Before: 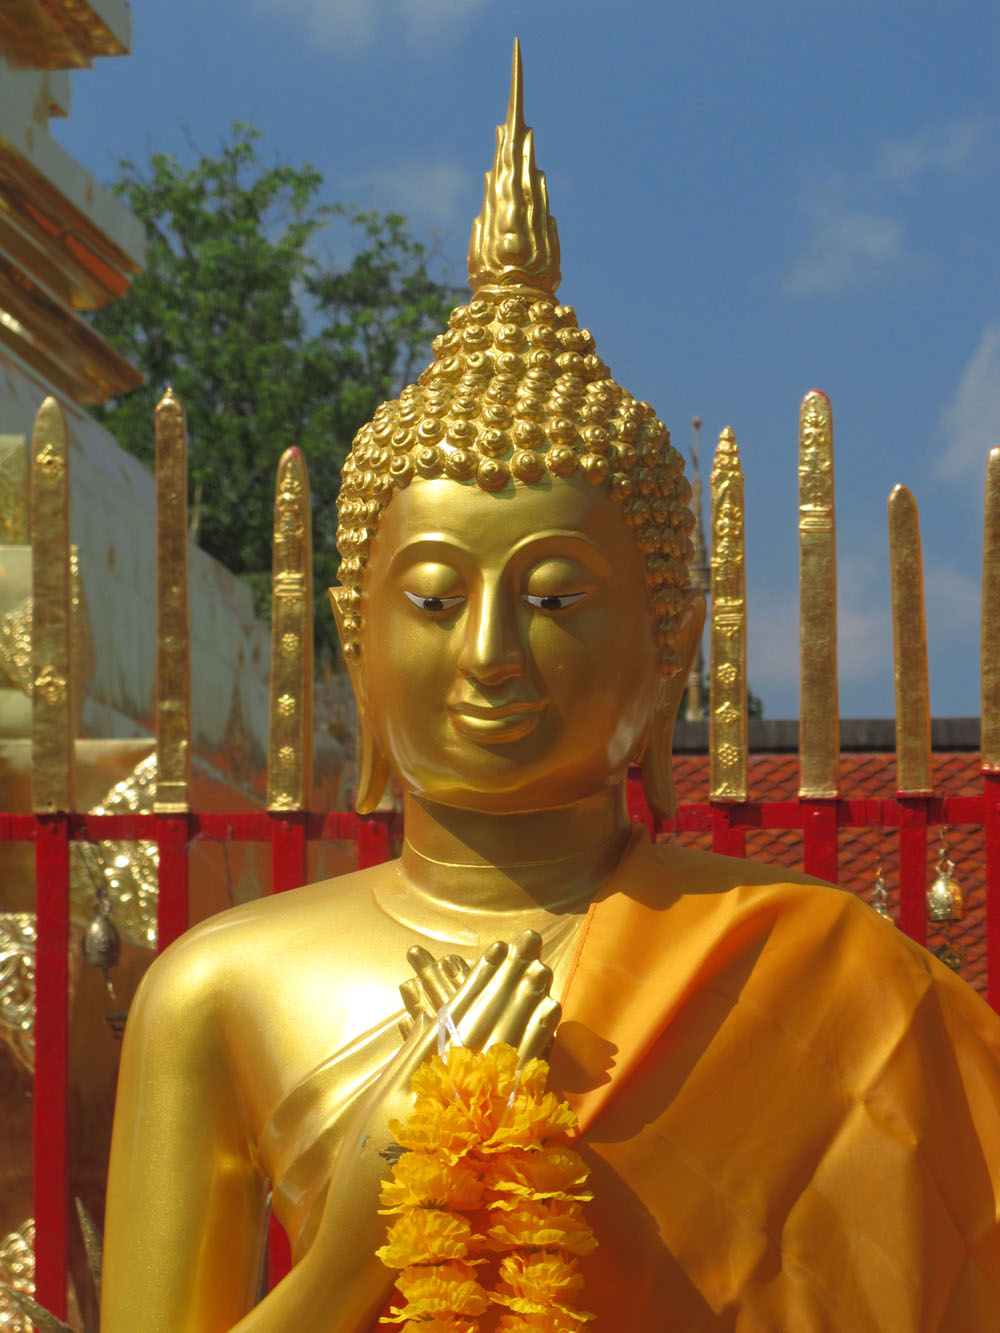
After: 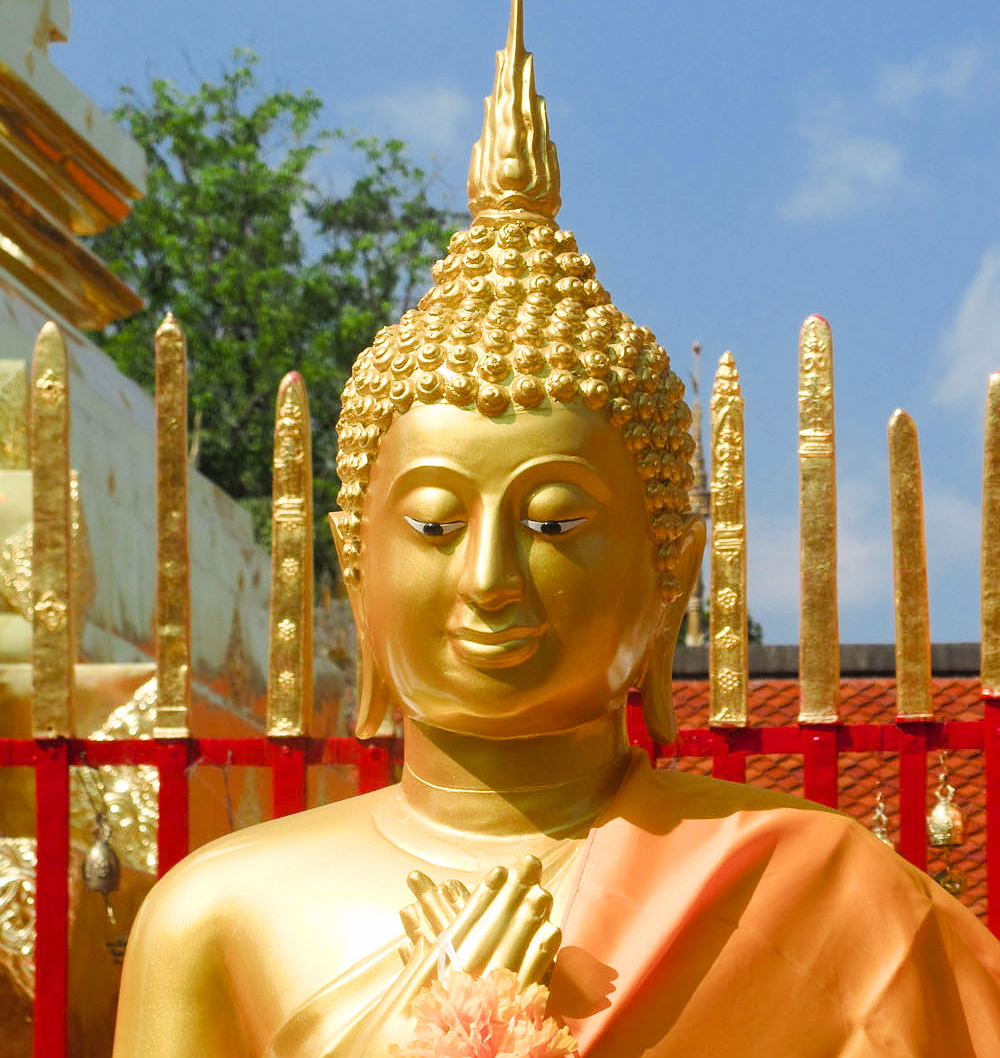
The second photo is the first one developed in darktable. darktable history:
crop and rotate: top 5.666%, bottom 14.898%
color balance rgb: linear chroma grading › global chroma 15.457%, perceptual saturation grading › global saturation 20%, perceptual saturation grading › highlights -49.975%, perceptual saturation grading › shadows 25.954%, perceptual brilliance grading › global brilliance 15.507%, perceptual brilliance grading › shadows -34.195%
exposure: black level correction 0, exposure 0.951 EV, compensate highlight preservation false
tone equalizer: edges refinement/feathering 500, mask exposure compensation -1.57 EV, preserve details no
filmic rgb: black relative exposure -7.65 EV, white relative exposure 4.56 EV, hardness 3.61
sharpen: radius 1.014
